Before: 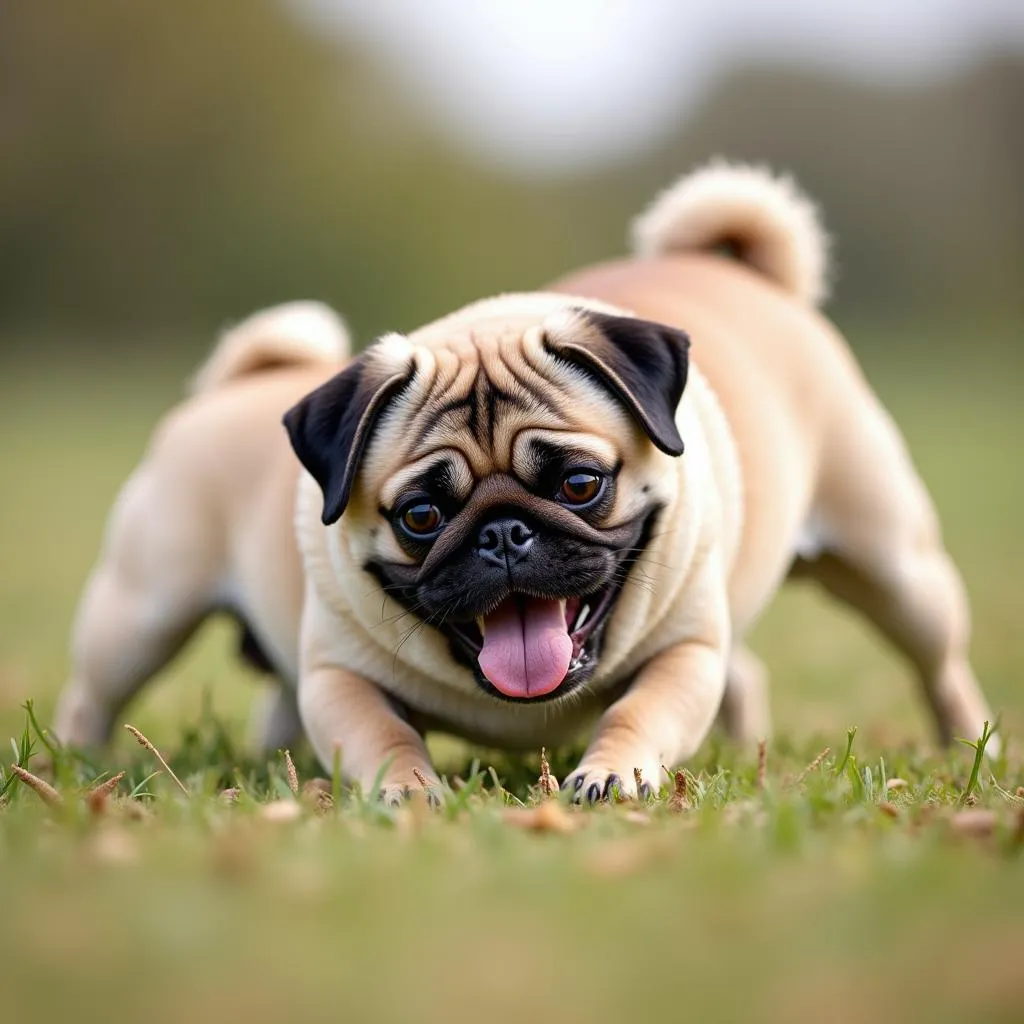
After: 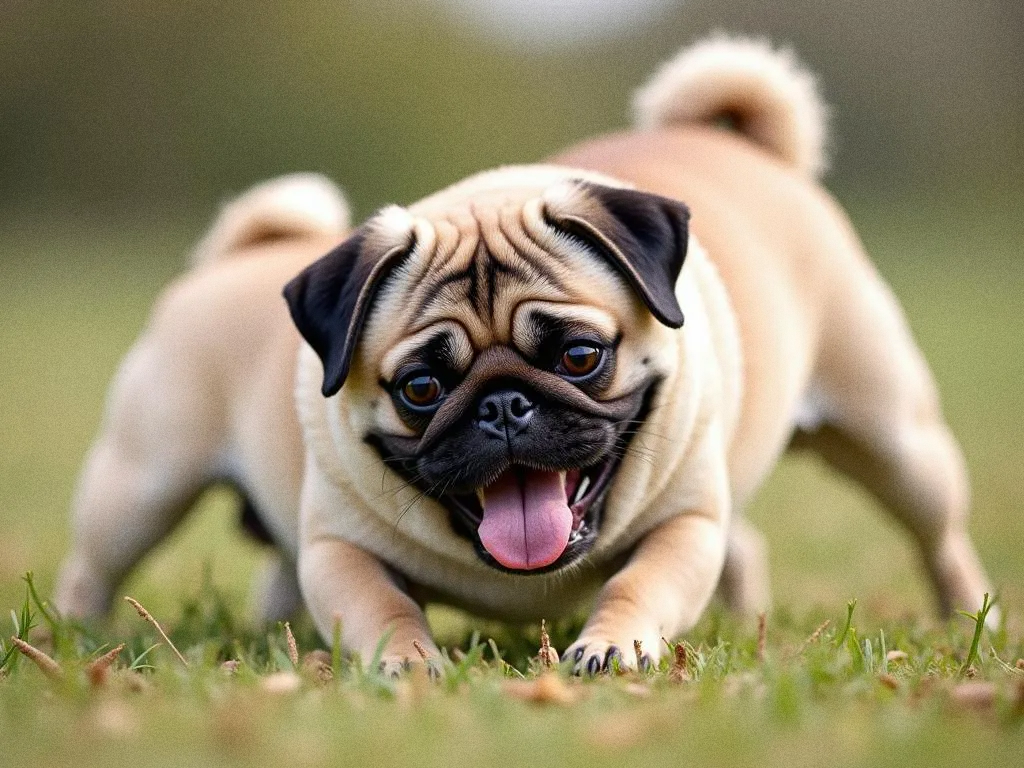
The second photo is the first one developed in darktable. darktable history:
grain: coarseness 0.47 ISO
crop and rotate: top 12.5%, bottom 12.5%
